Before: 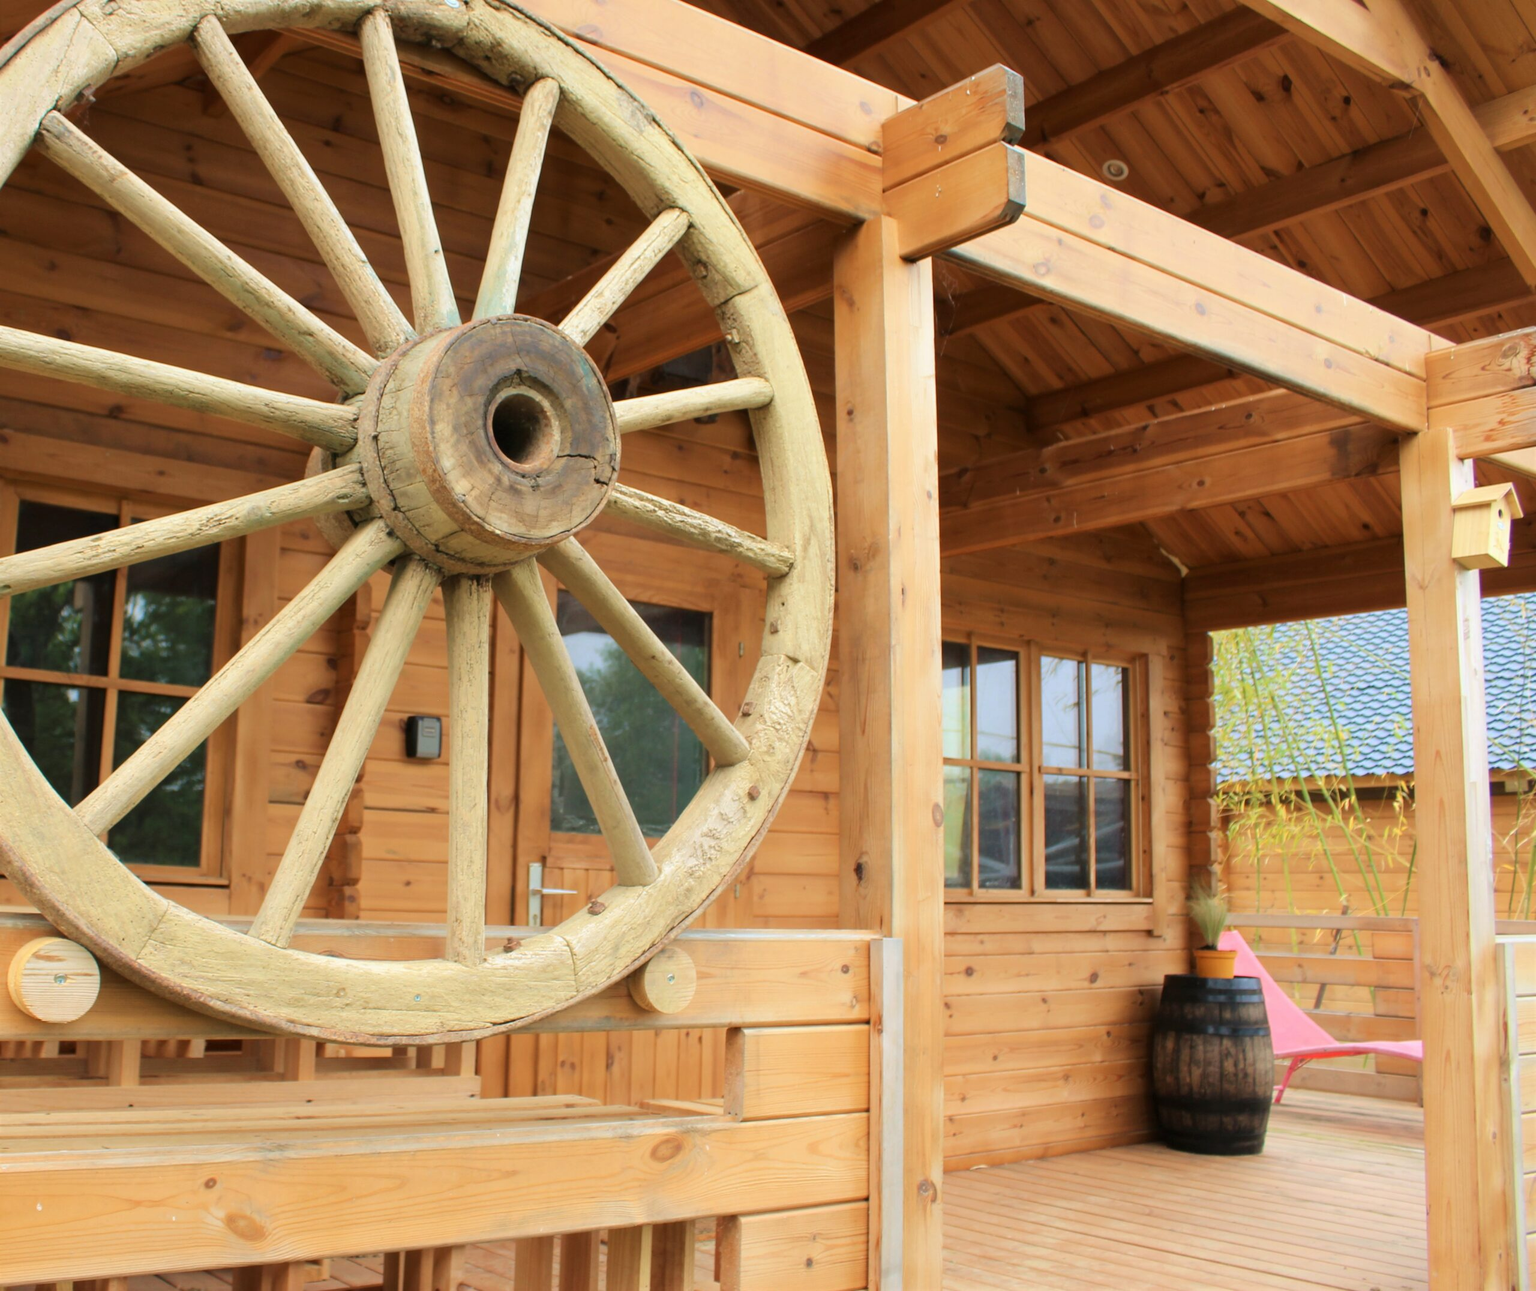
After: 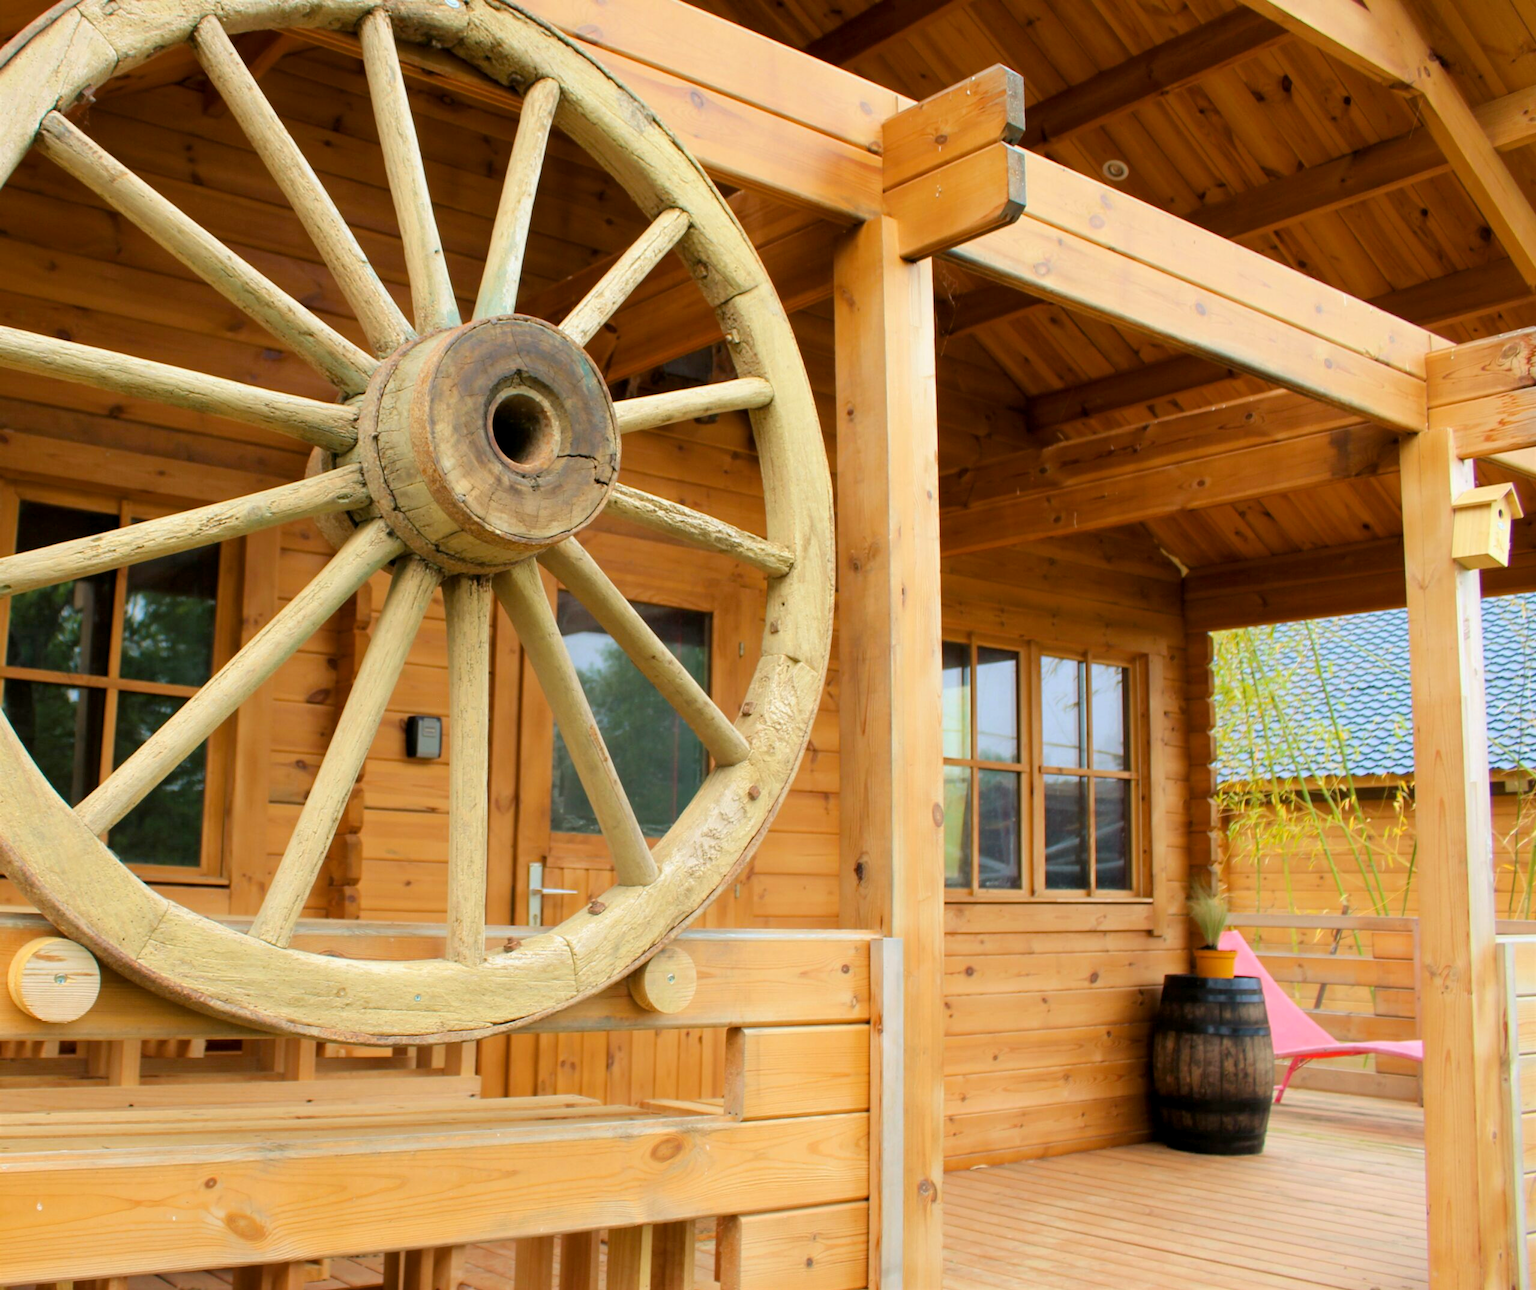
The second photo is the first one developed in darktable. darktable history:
color balance rgb: global offset › luminance -0.509%, perceptual saturation grading › global saturation 17.254%
